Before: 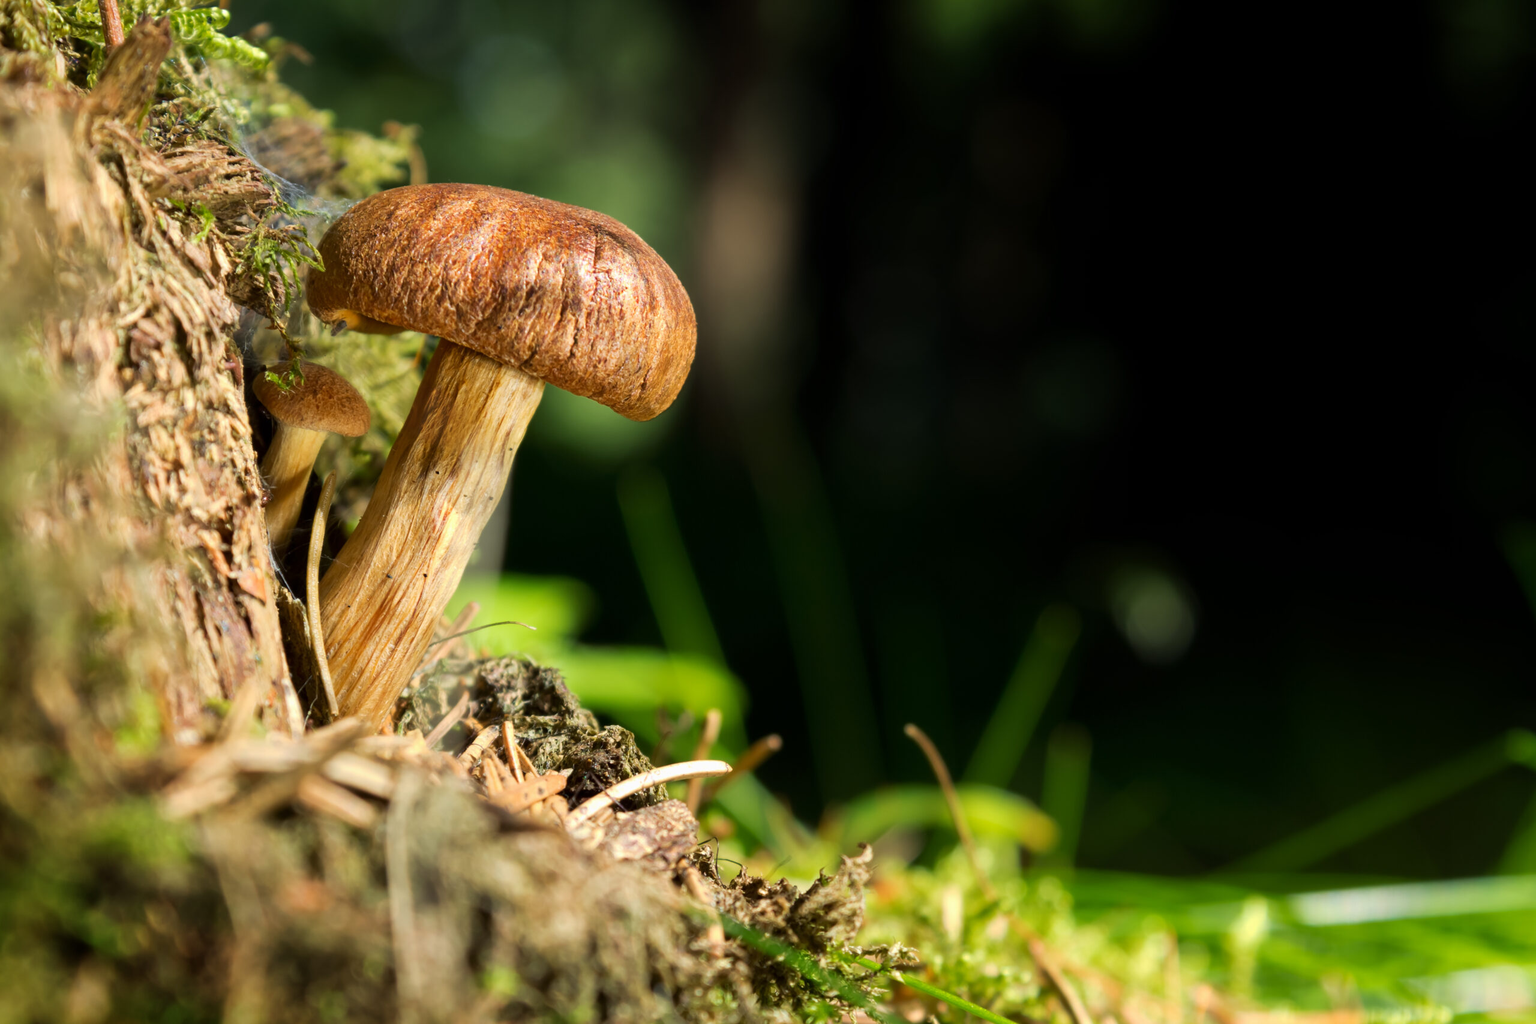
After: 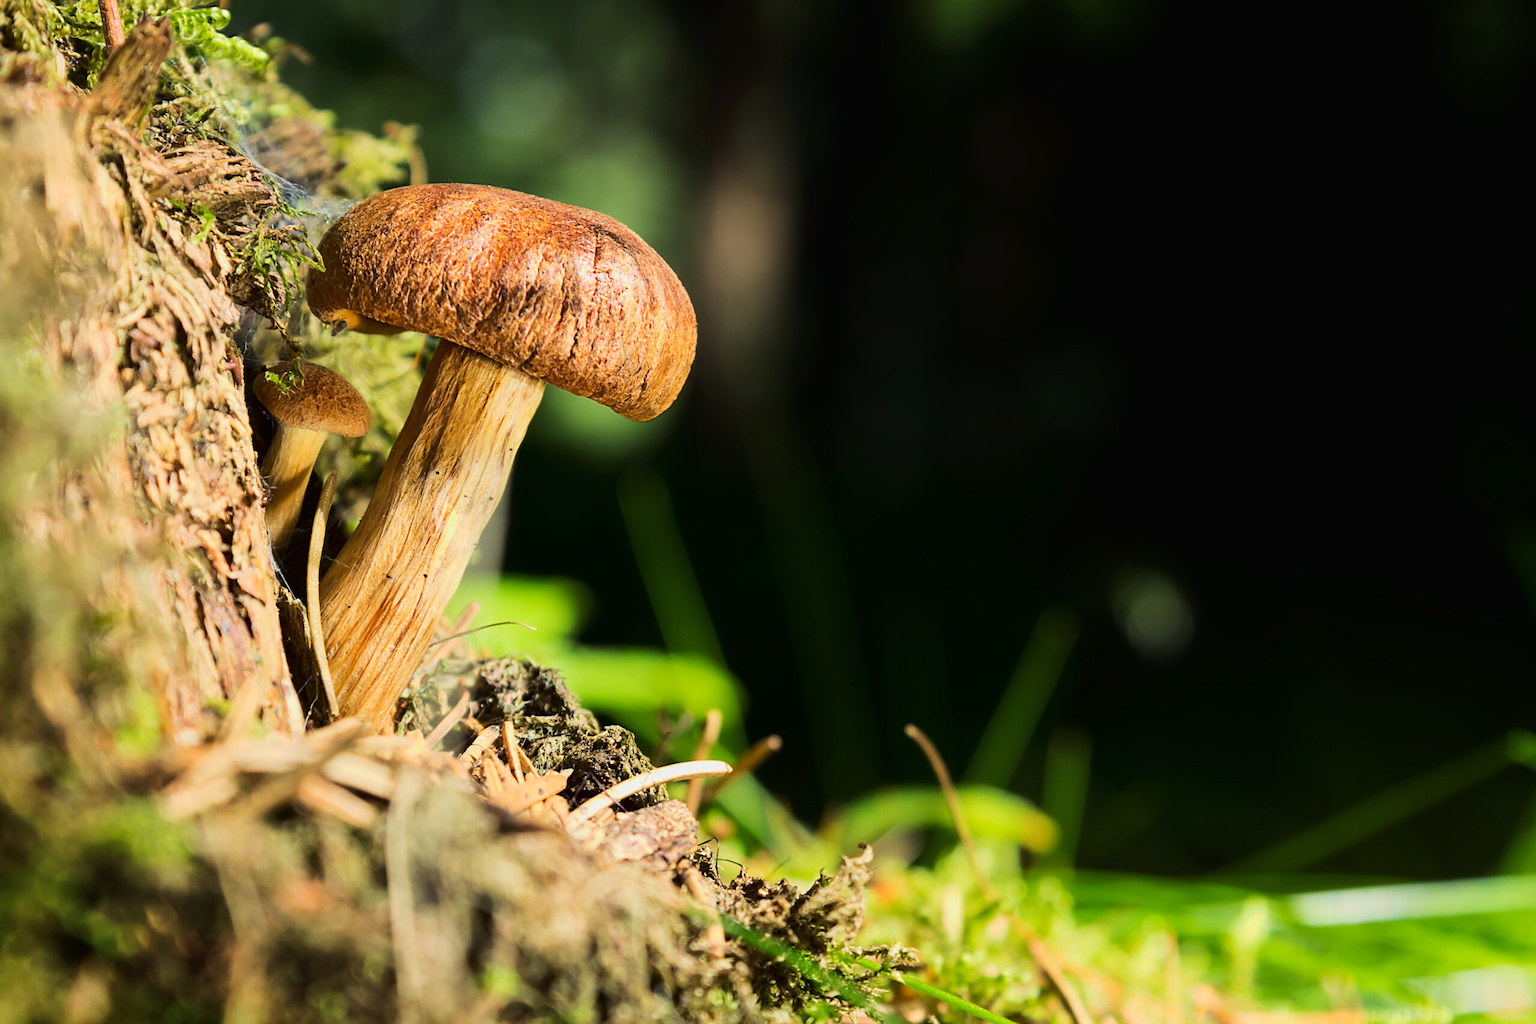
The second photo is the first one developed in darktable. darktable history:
tone curve: curves: ch0 [(0, 0.012) (0.052, 0.04) (0.107, 0.086) (0.276, 0.265) (0.461, 0.531) (0.718, 0.79) (0.921, 0.909) (0.999, 0.951)]; ch1 [(0, 0) (0.339, 0.298) (0.402, 0.363) (0.444, 0.415) (0.485, 0.469) (0.494, 0.493) (0.504, 0.501) (0.525, 0.534) (0.555, 0.587) (0.594, 0.647) (1, 1)]; ch2 [(0, 0) (0.48, 0.48) (0.504, 0.5) (0.535, 0.557) (0.581, 0.623) (0.649, 0.683) (0.824, 0.815) (1, 1)], color space Lab, linked channels, preserve colors none
sharpen: on, module defaults
